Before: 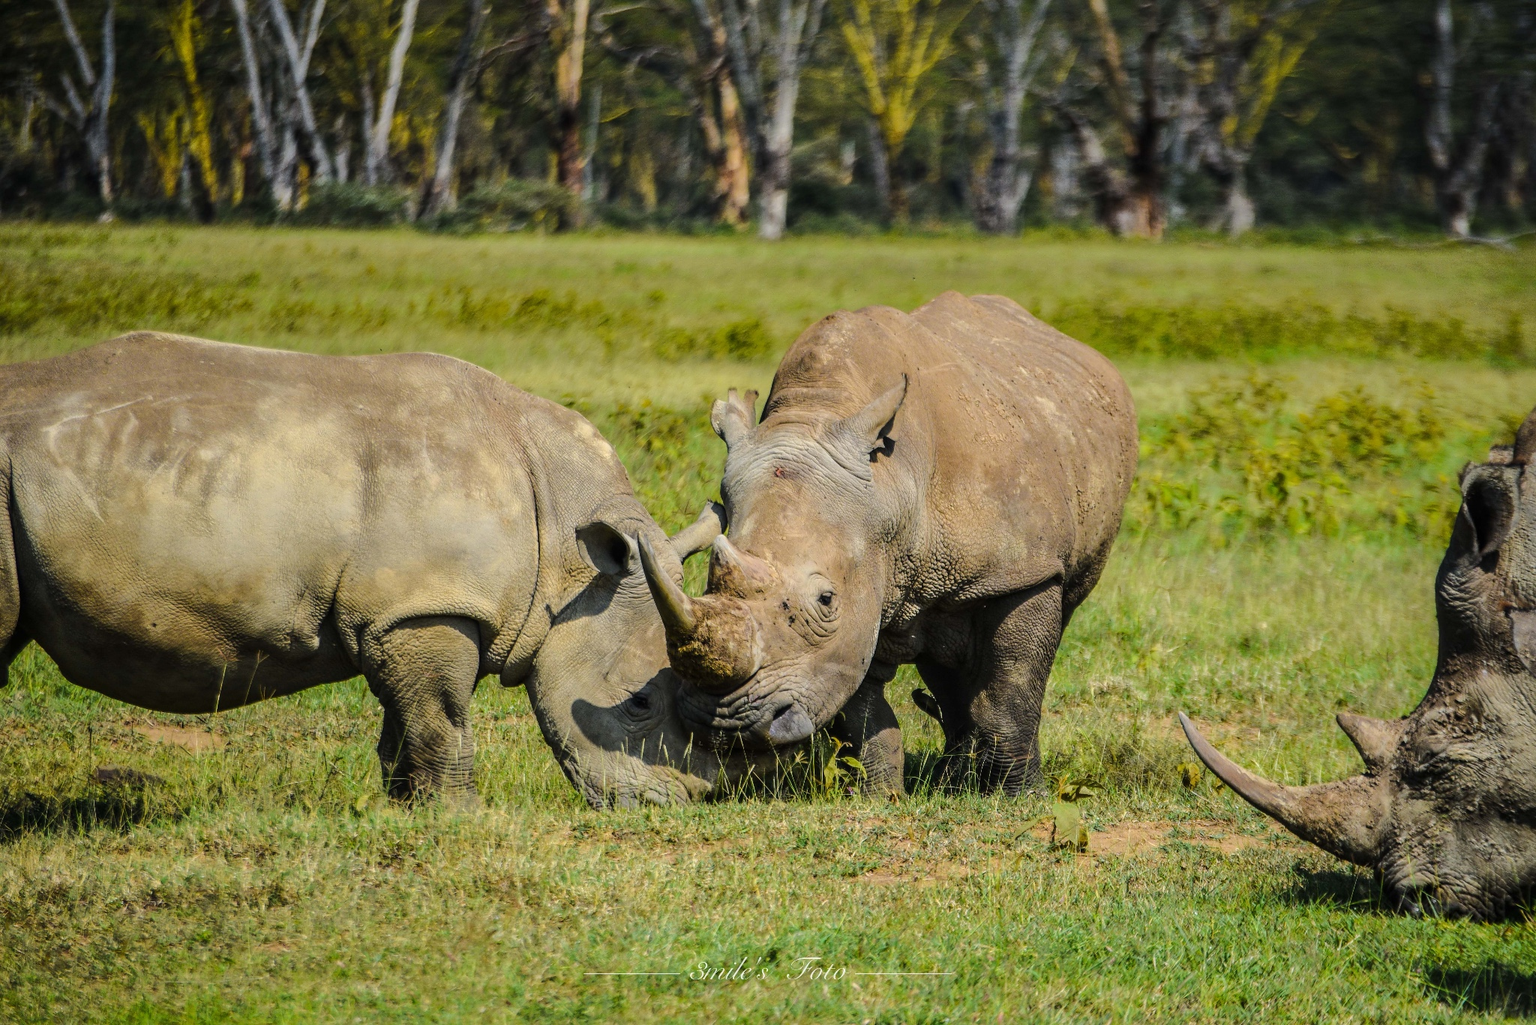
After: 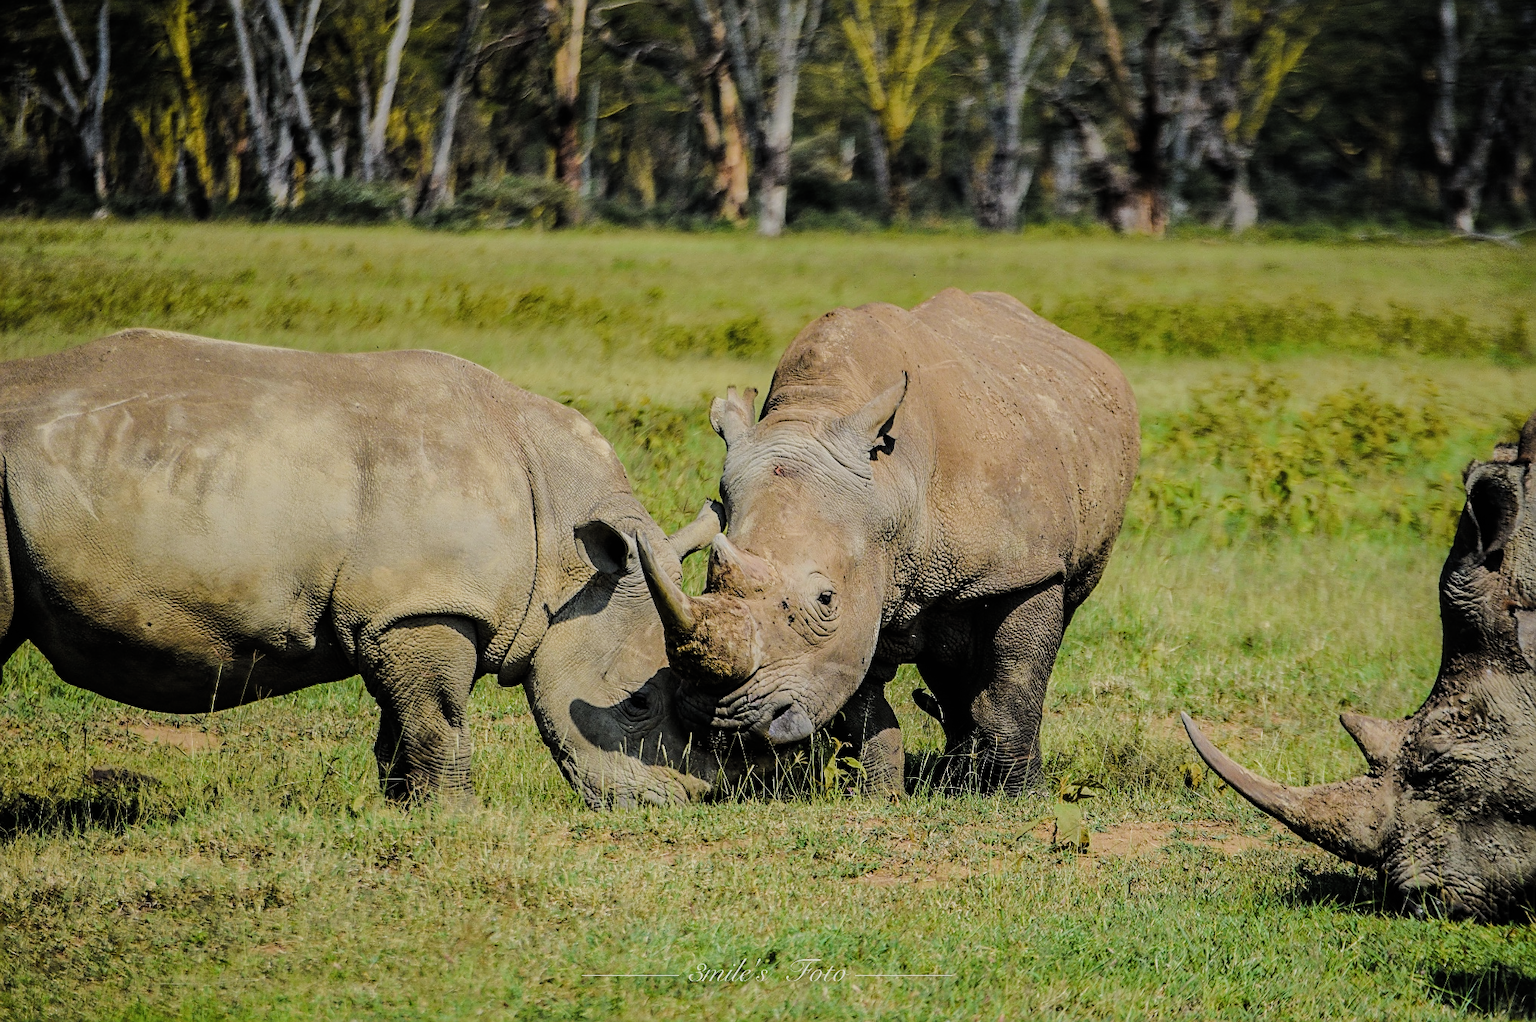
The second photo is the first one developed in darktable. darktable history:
crop: left 0.427%, top 0.536%, right 0.25%, bottom 0.381%
filmic rgb: black relative exposure -7.65 EV, white relative exposure 4.56 EV, hardness 3.61, add noise in highlights 0, color science v3 (2019), use custom middle-gray values true, contrast in highlights soft
sharpen: on, module defaults
